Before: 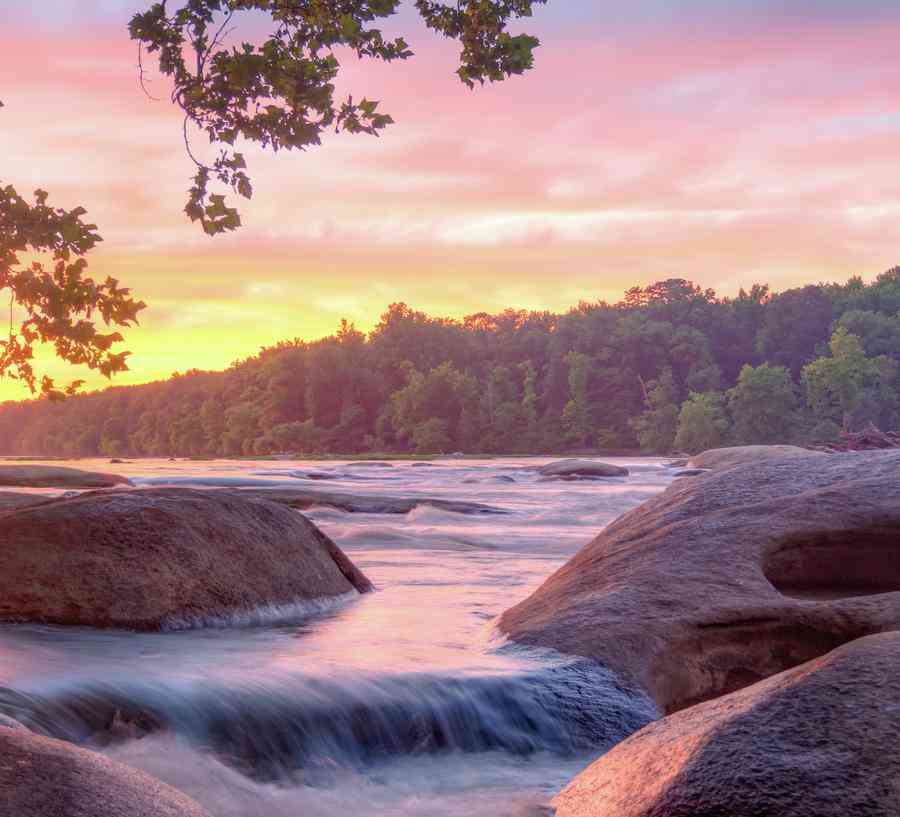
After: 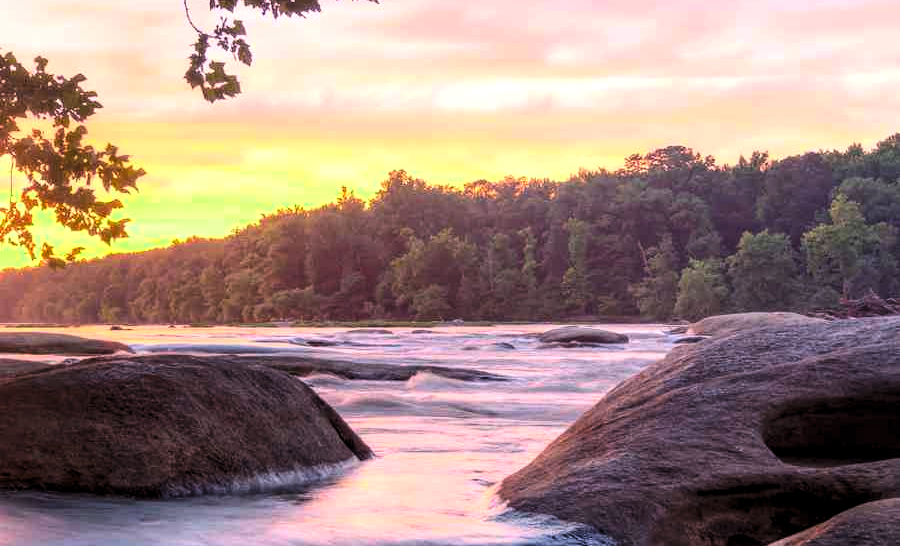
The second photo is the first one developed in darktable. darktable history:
levels: levels [0.101, 0.578, 0.953]
color zones: curves: ch2 [(0, 0.5) (0.143, 0.517) (0.286, 0.571) (0.429, 0.522) (0.571, 0.5) (0.714, 0.5) (0.857, 0.5) (1, 0.5)]
contrast brightness saturation: contrast 0.201, brightness 0.155, saturation 0.229
crop: top 16.396%, bottom 16.685%
